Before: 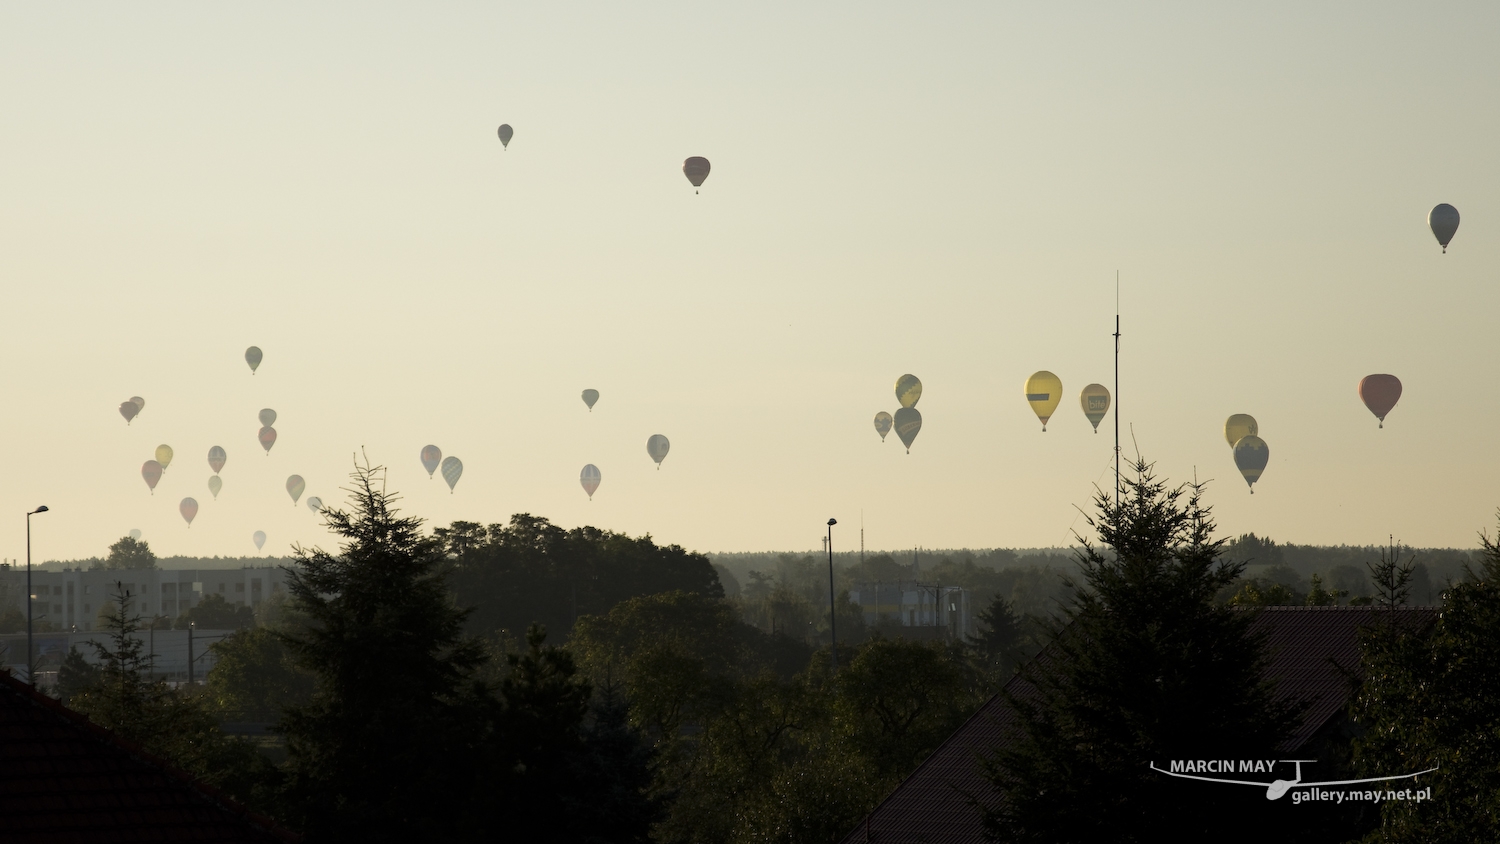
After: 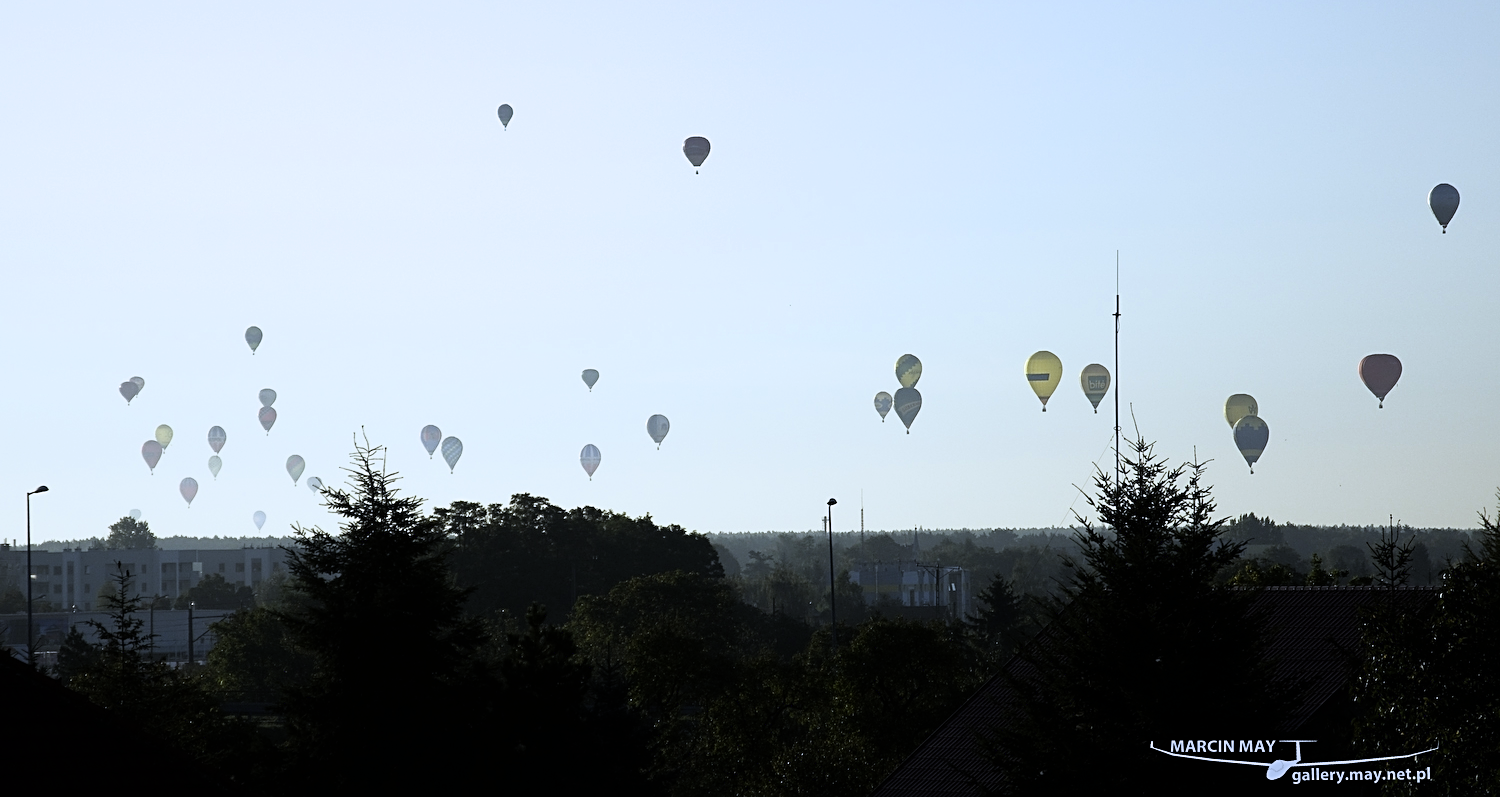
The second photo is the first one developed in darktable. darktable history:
sharpen: on, module defaults
crop and rotate: top 2.479%, bottom 3.018%
white balance: red 0.871, blue 1.249
filmic rgb: black relative exposure -9.08 EV, white relative exposure 2.3 EV, hardness 7.49
